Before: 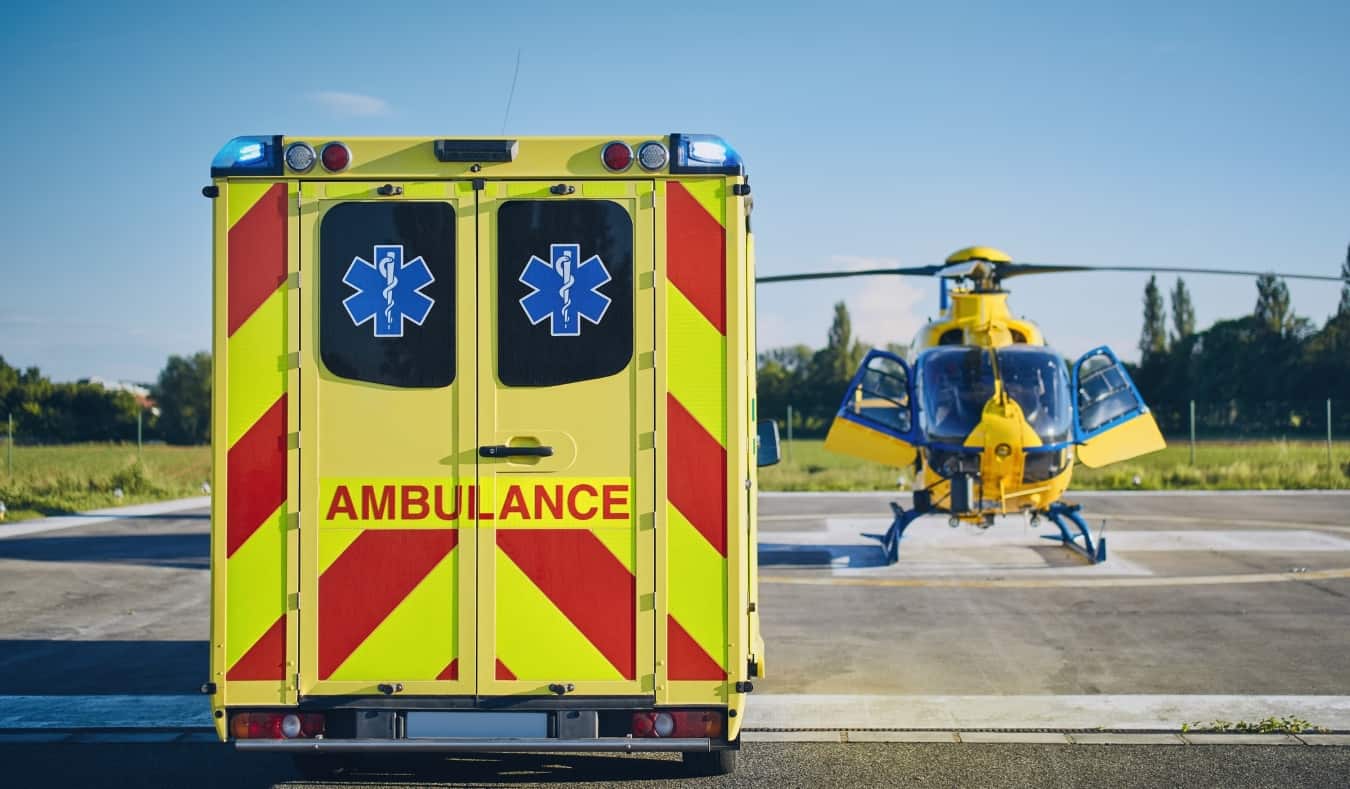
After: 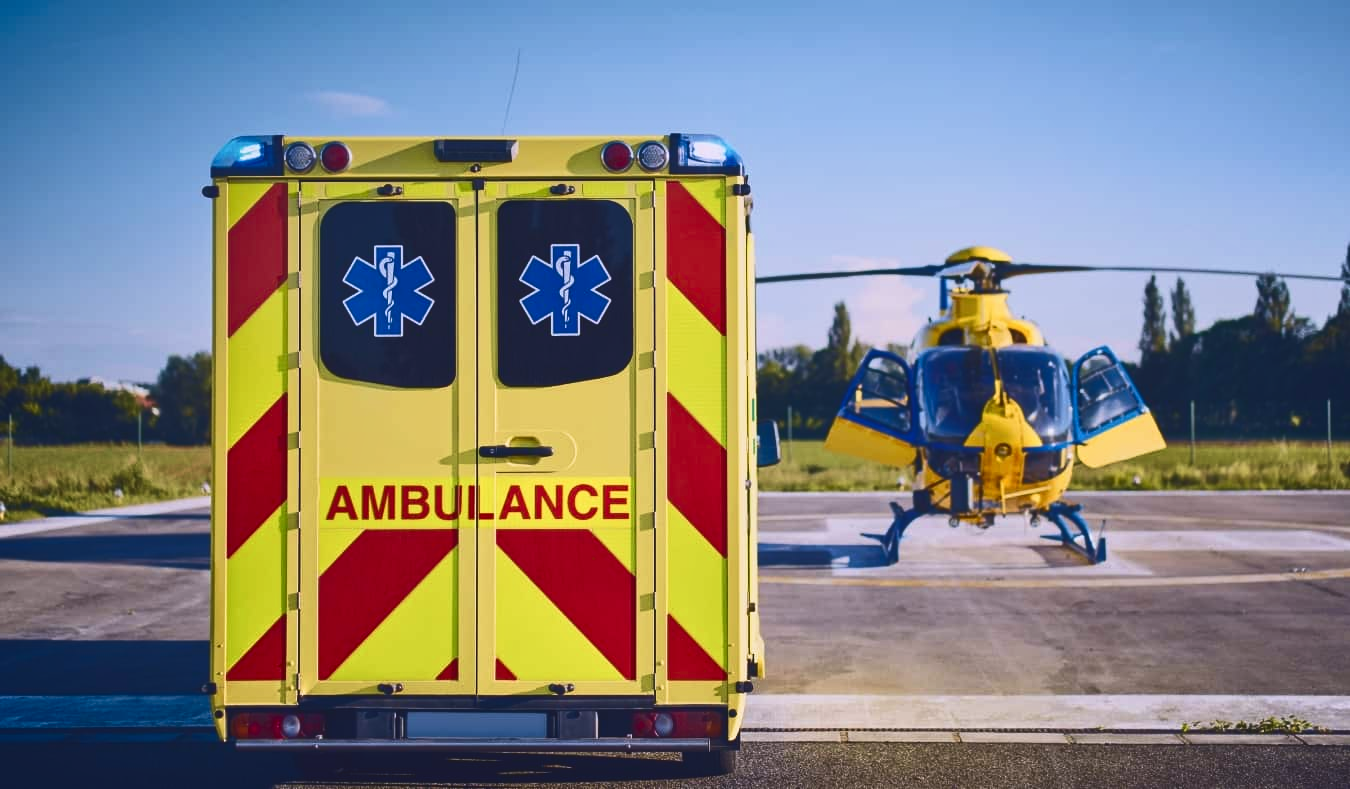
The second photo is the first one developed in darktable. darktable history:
shadows and highlights: shadows -62.32, white point adjustment -5.22, highlights 61.59
tone curve: curves: ch0 [(0, 0.142) (0.384, 0.314) (0.752, 0.711) (0.991, 0.95)]; ch1 [(0.006, 0.129) (0.346, 0.384) (1, 1)]; ch2 [(0.003, 0.057) (0.261, 0.248) (1, 1)], color space Lab, independent channels
velvia: on, module defaults
